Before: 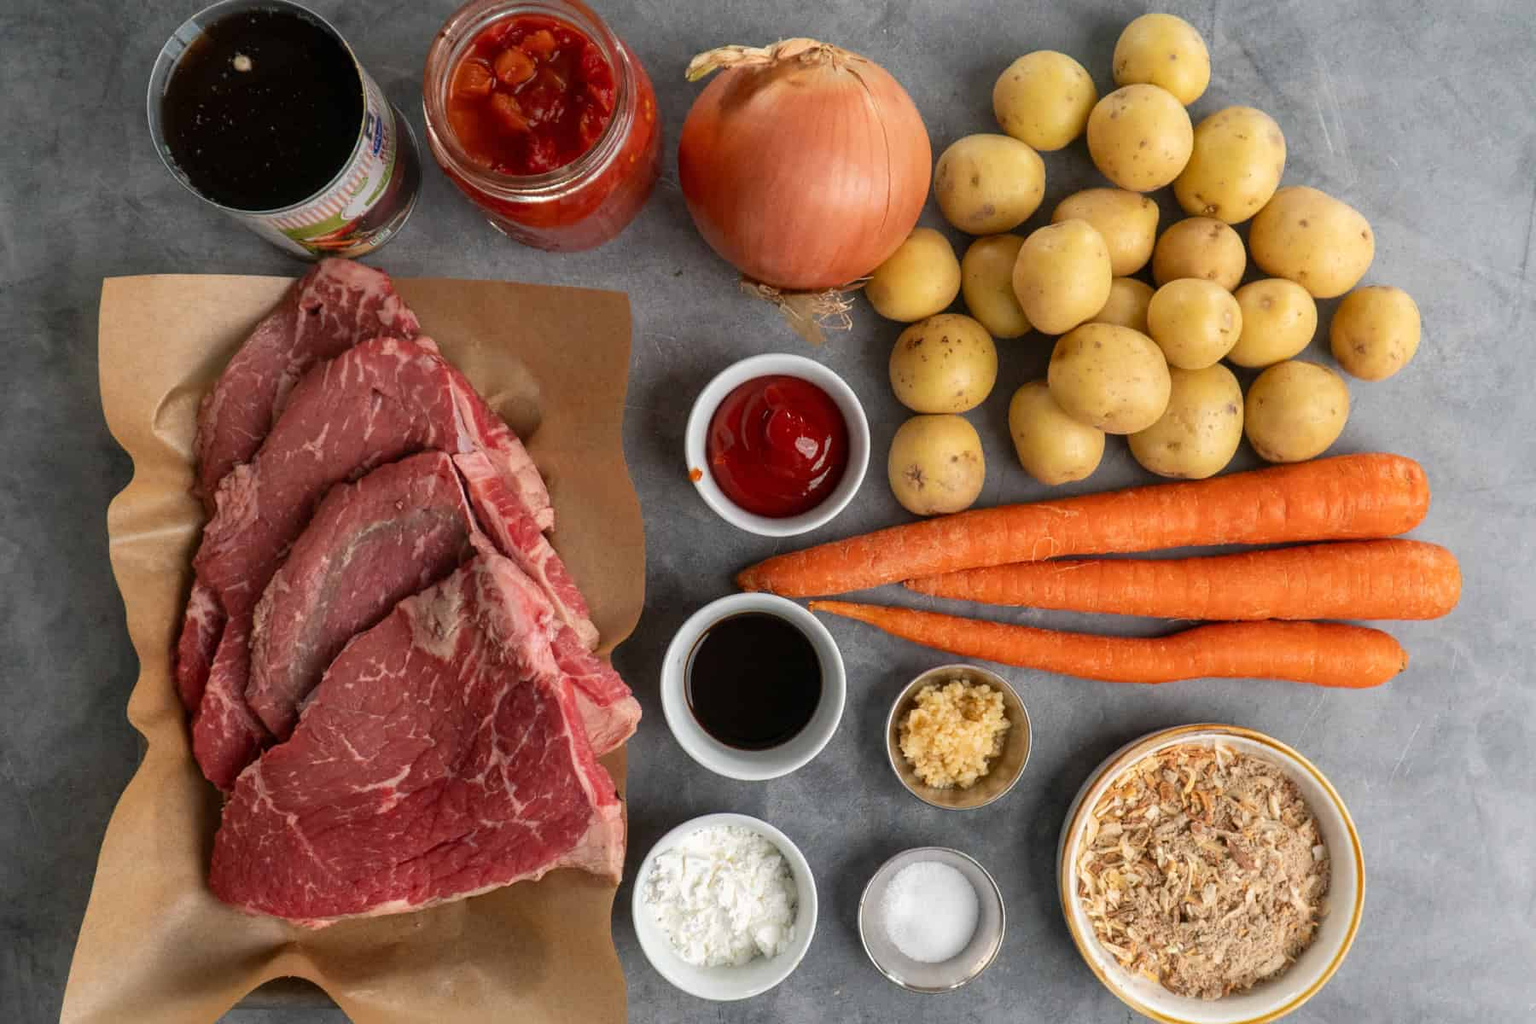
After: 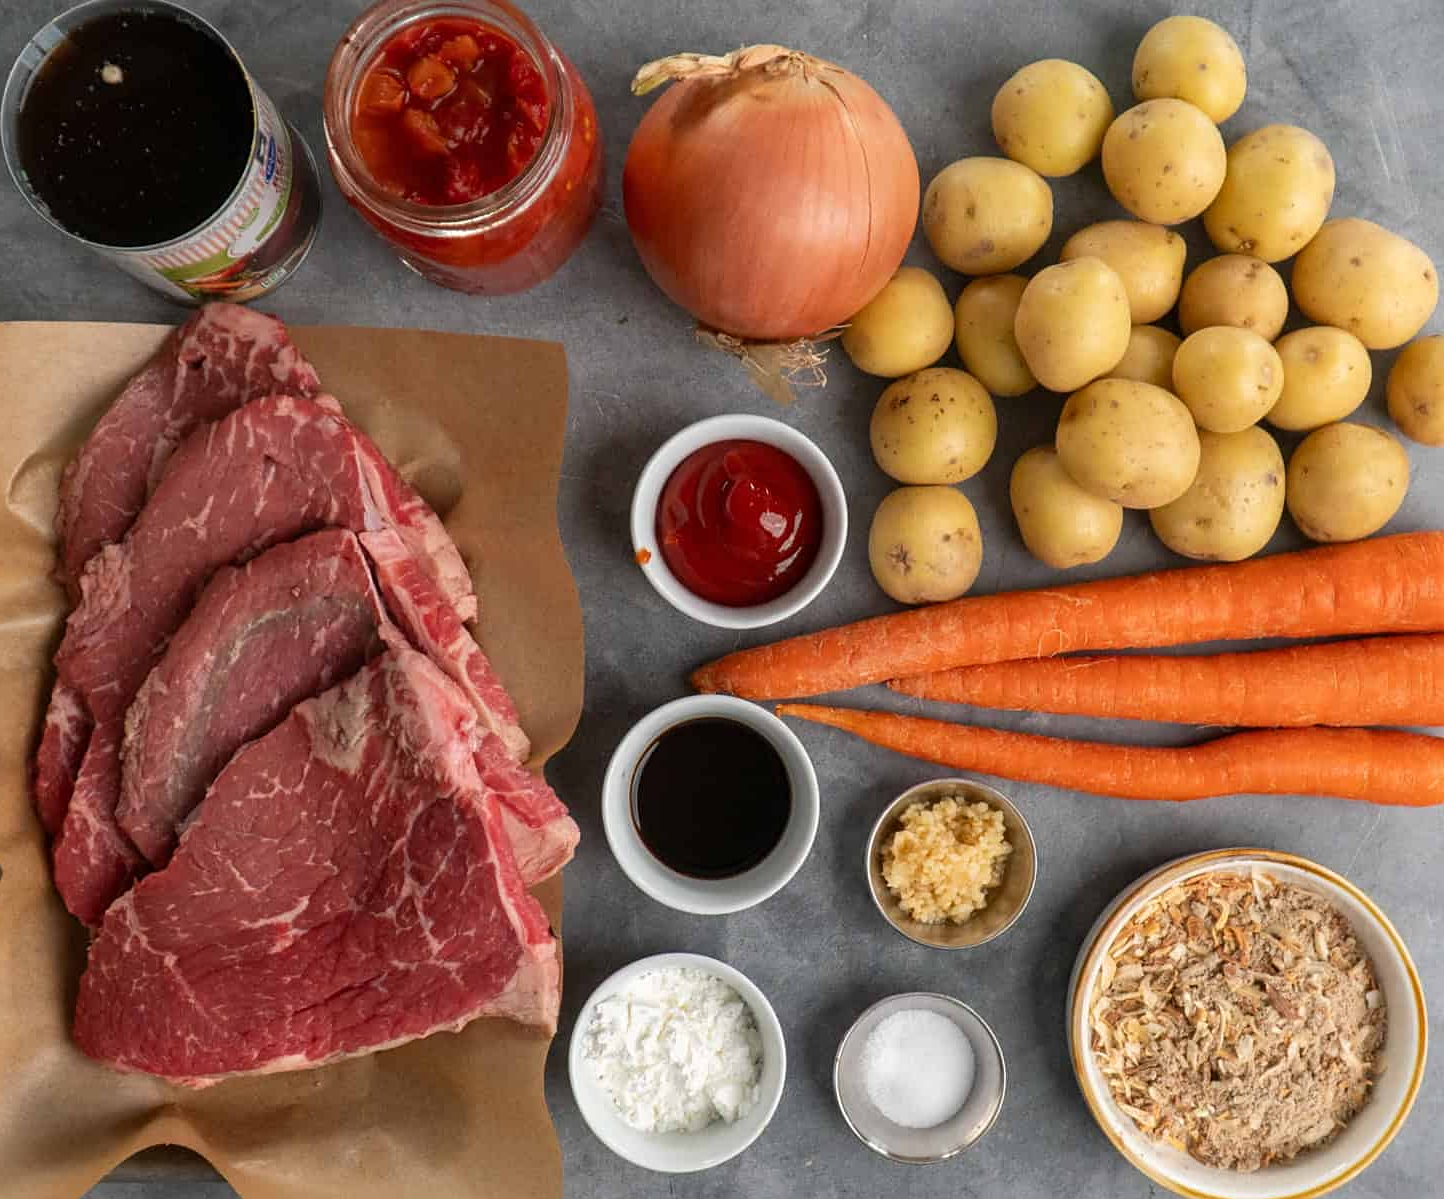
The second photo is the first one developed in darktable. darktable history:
sharpen: amount 0.203
crop and rotate: left 9.581%, right 10.192%
